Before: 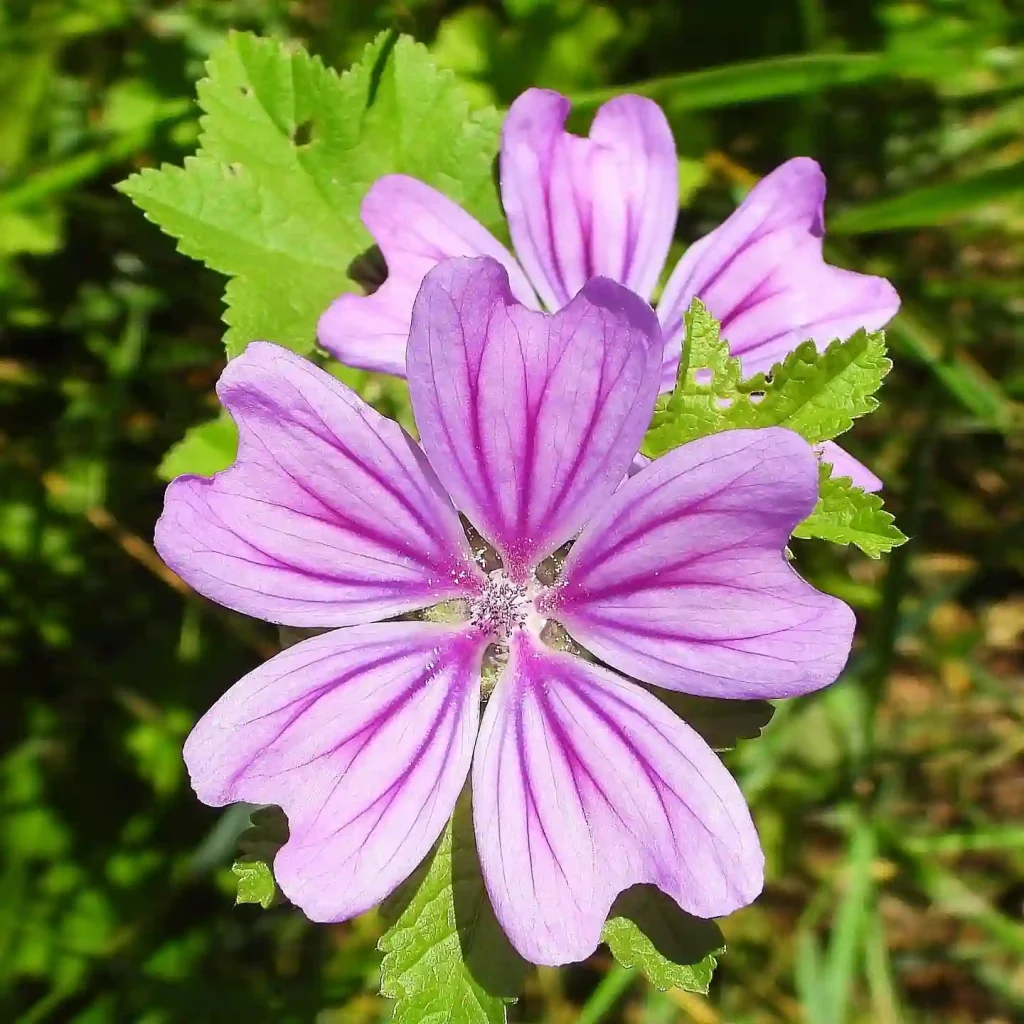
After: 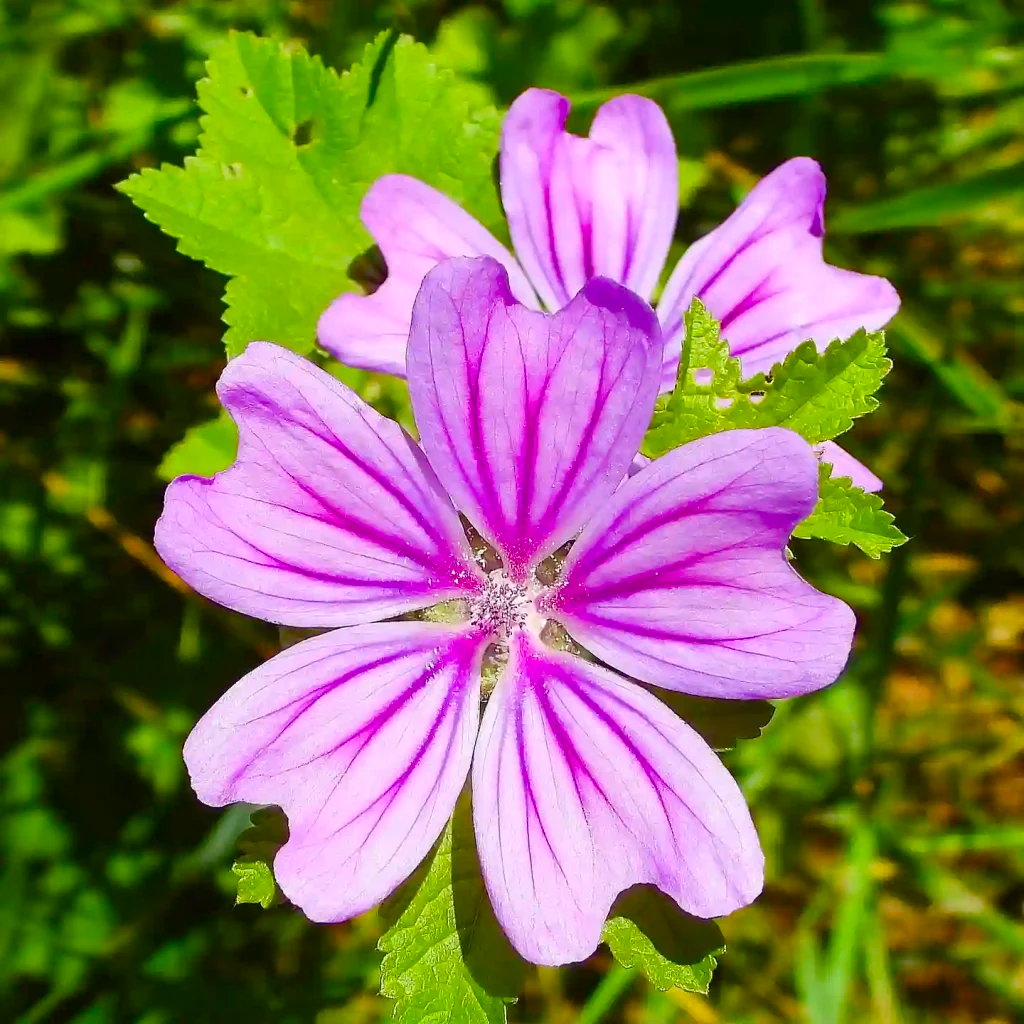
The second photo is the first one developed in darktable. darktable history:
color balance rgb: perceptual saturation grading › global saturation 35.045%, perceptual saturation grading › highlights -29.831%, perceptual saturation grading › shadows 34.932%, global vibrance 14.5%
contrast brightness saturation: saturation 0.128
